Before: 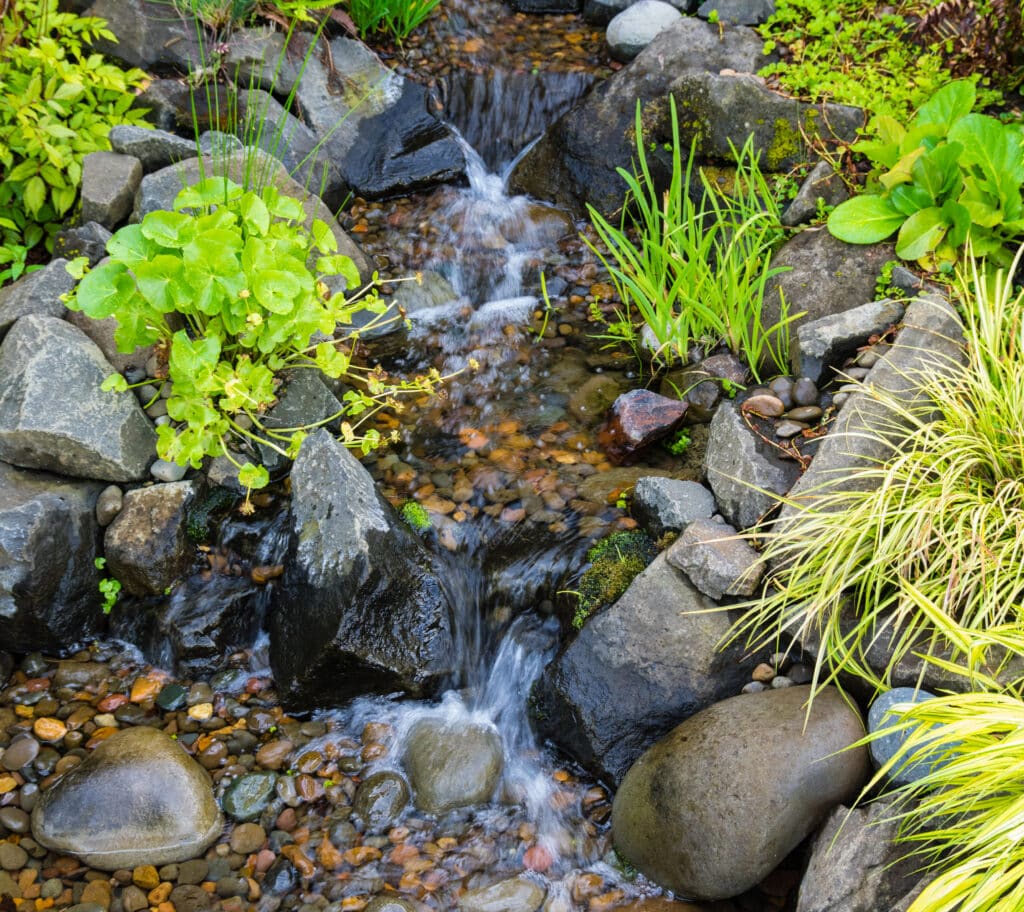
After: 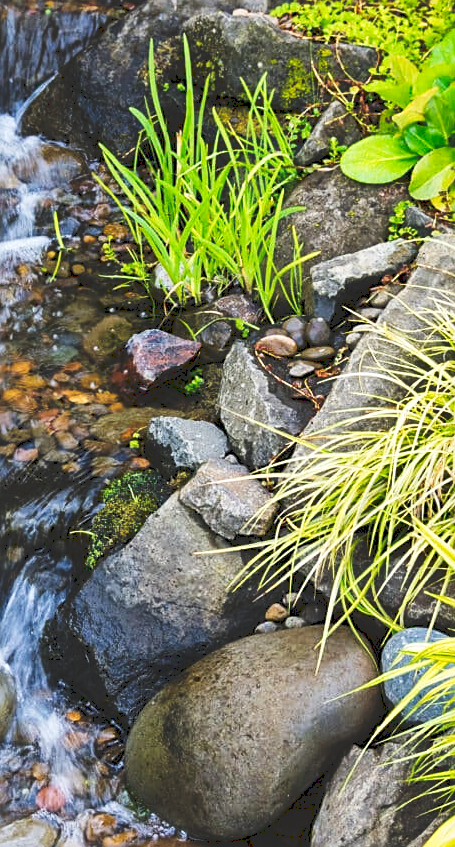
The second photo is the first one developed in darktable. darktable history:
sharpen: on, module defaults
shadows and highlights: highlights color adjustment 0%, low approximation 0.01, soften with gaussian
tone equalizer: on, module defaults
crop: left 47.628%, top 6.643%, right 7.874%
tone curve: curves: ch0 [(0, 0) (0.003, 0.169) (0.011, 0.173) (0.025, 0.177) (0.044, 0.184) (0.069, 0.191) (0.1, 0.199) (0.136, 0.206) (0.177, 0.221) (0.224, 0.248) (0.277, 0.284) (0.335, 0.344) (0.399, 0.413) (0.468, 0.497) (0.543, 0.594) (0.623, 0.691) (0.709, 0.779) (0.801, 0.868) (0.898, 0.931) (1, 1)], preserve colors none
white balance: emerald 1
local contrast: mode bilateral grid, contrast 20, coarseness 50, detail 130%, midtone range 0.2
